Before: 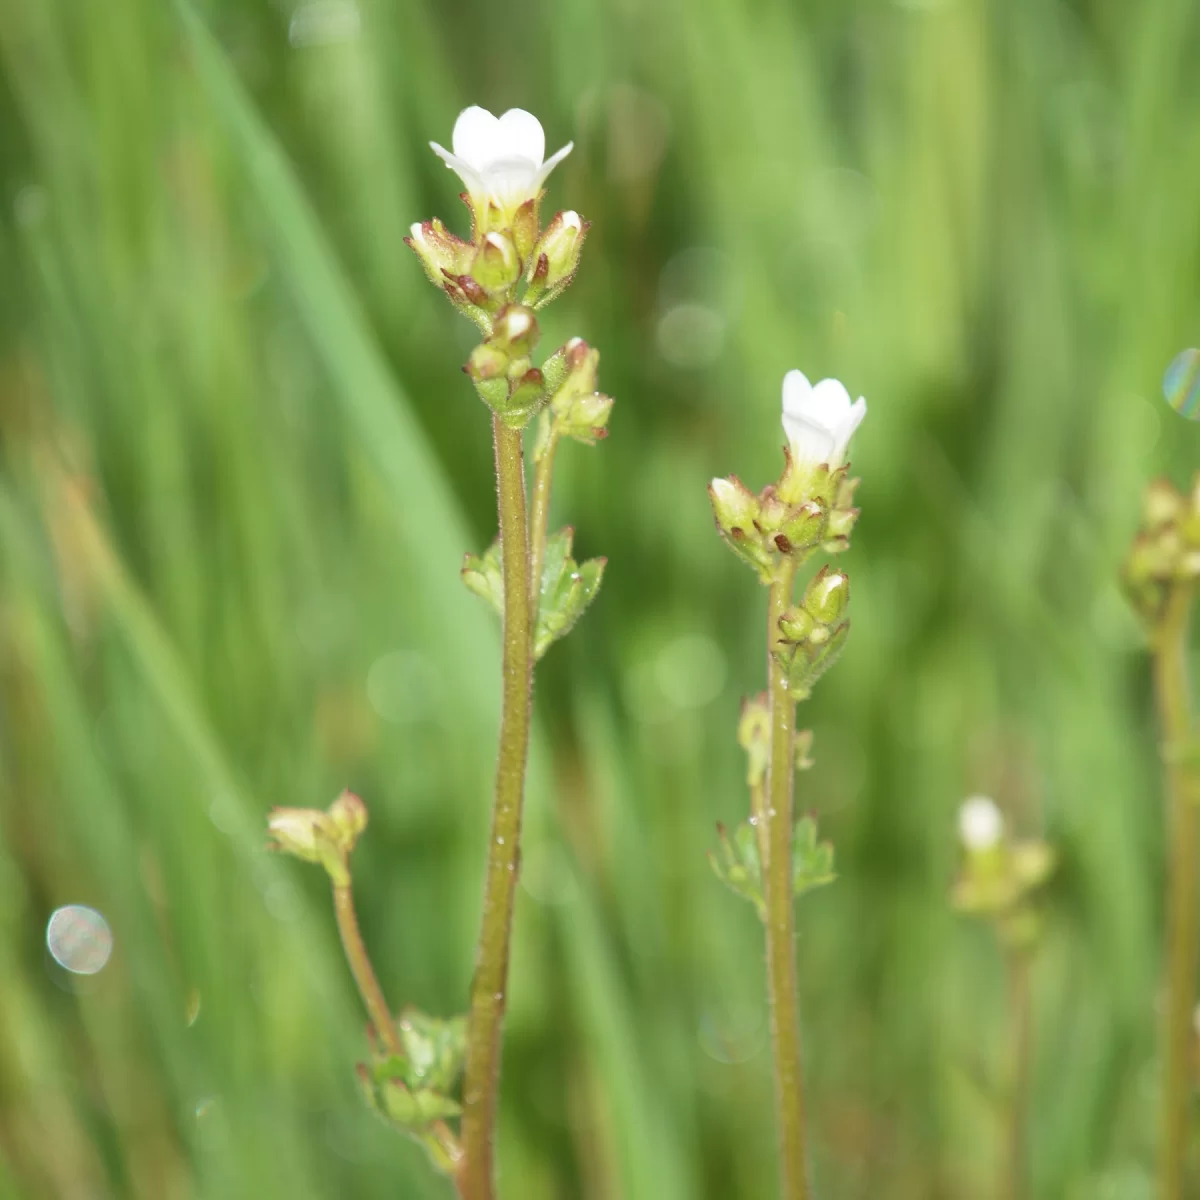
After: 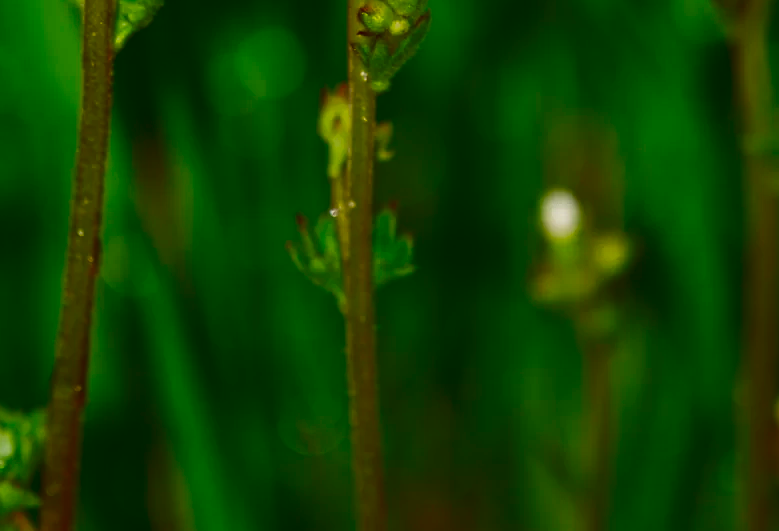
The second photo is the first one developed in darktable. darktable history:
crop and rotate: left 35.075%, top 50.707%, bottom 4.982%
exposure: exposure -0.05 EV, compensate highlight preservation false
contrast brightness saturation: brightness -0.987, saturation 0.994
shadows and highlights: shadows 11.19, white point adjustment 1.22, soften with gaussian
